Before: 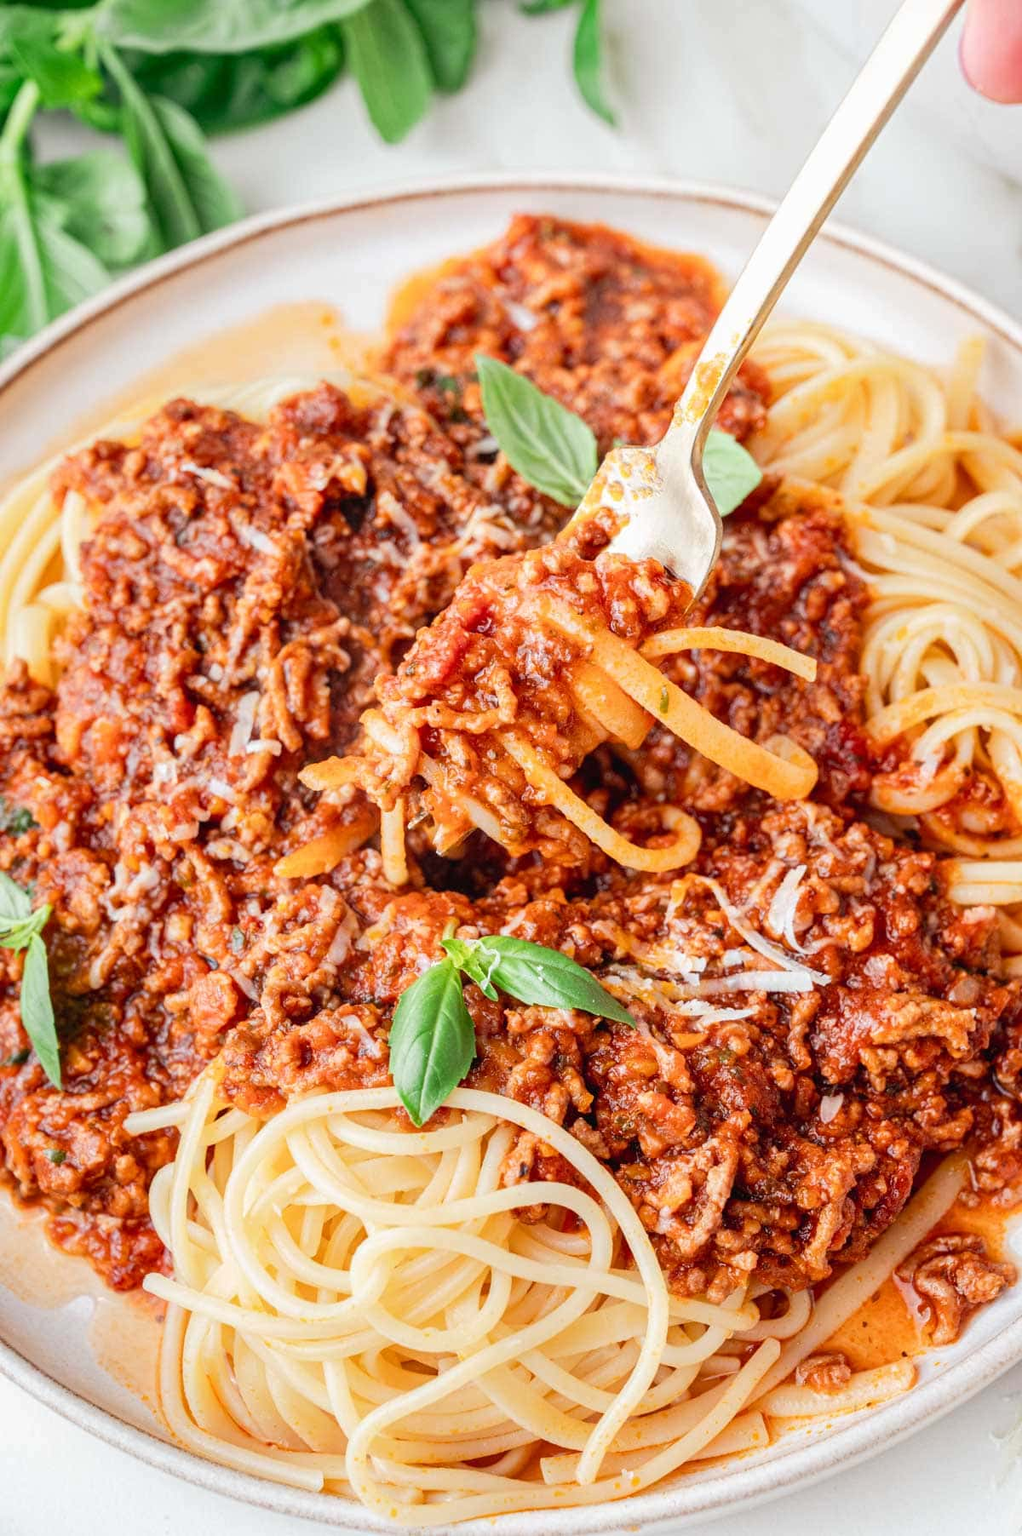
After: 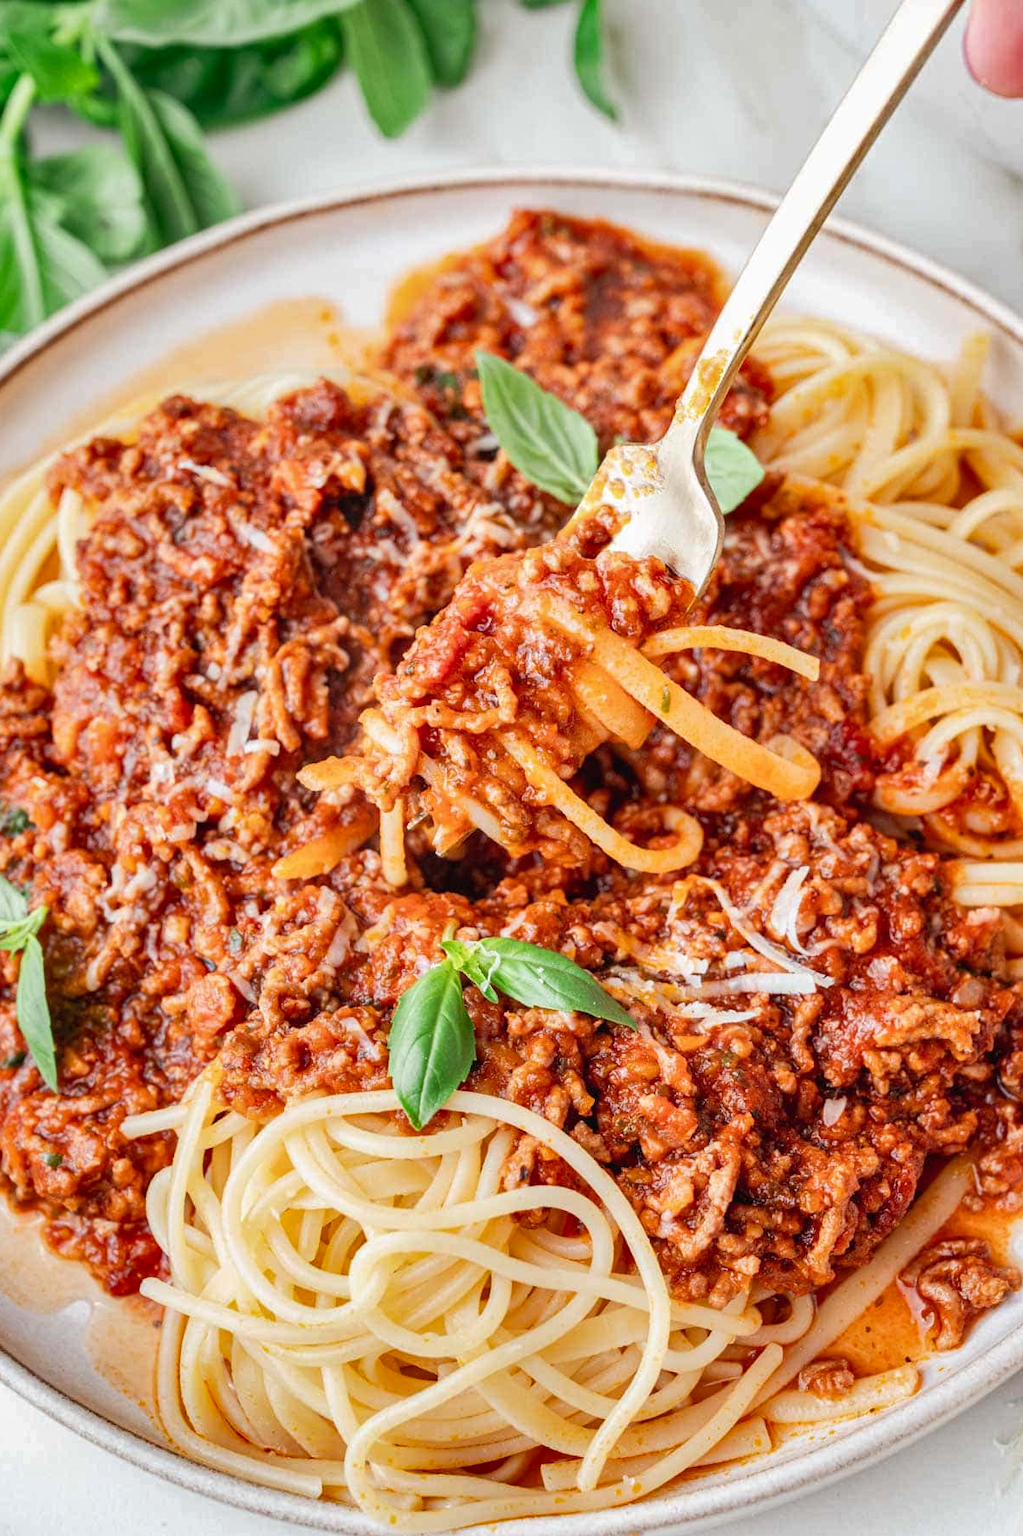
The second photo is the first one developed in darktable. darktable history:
crop: left 0.434%, top 0.485%, right 0.244%, bottom 0.386%
shadows and highlights: soften with gaussian
